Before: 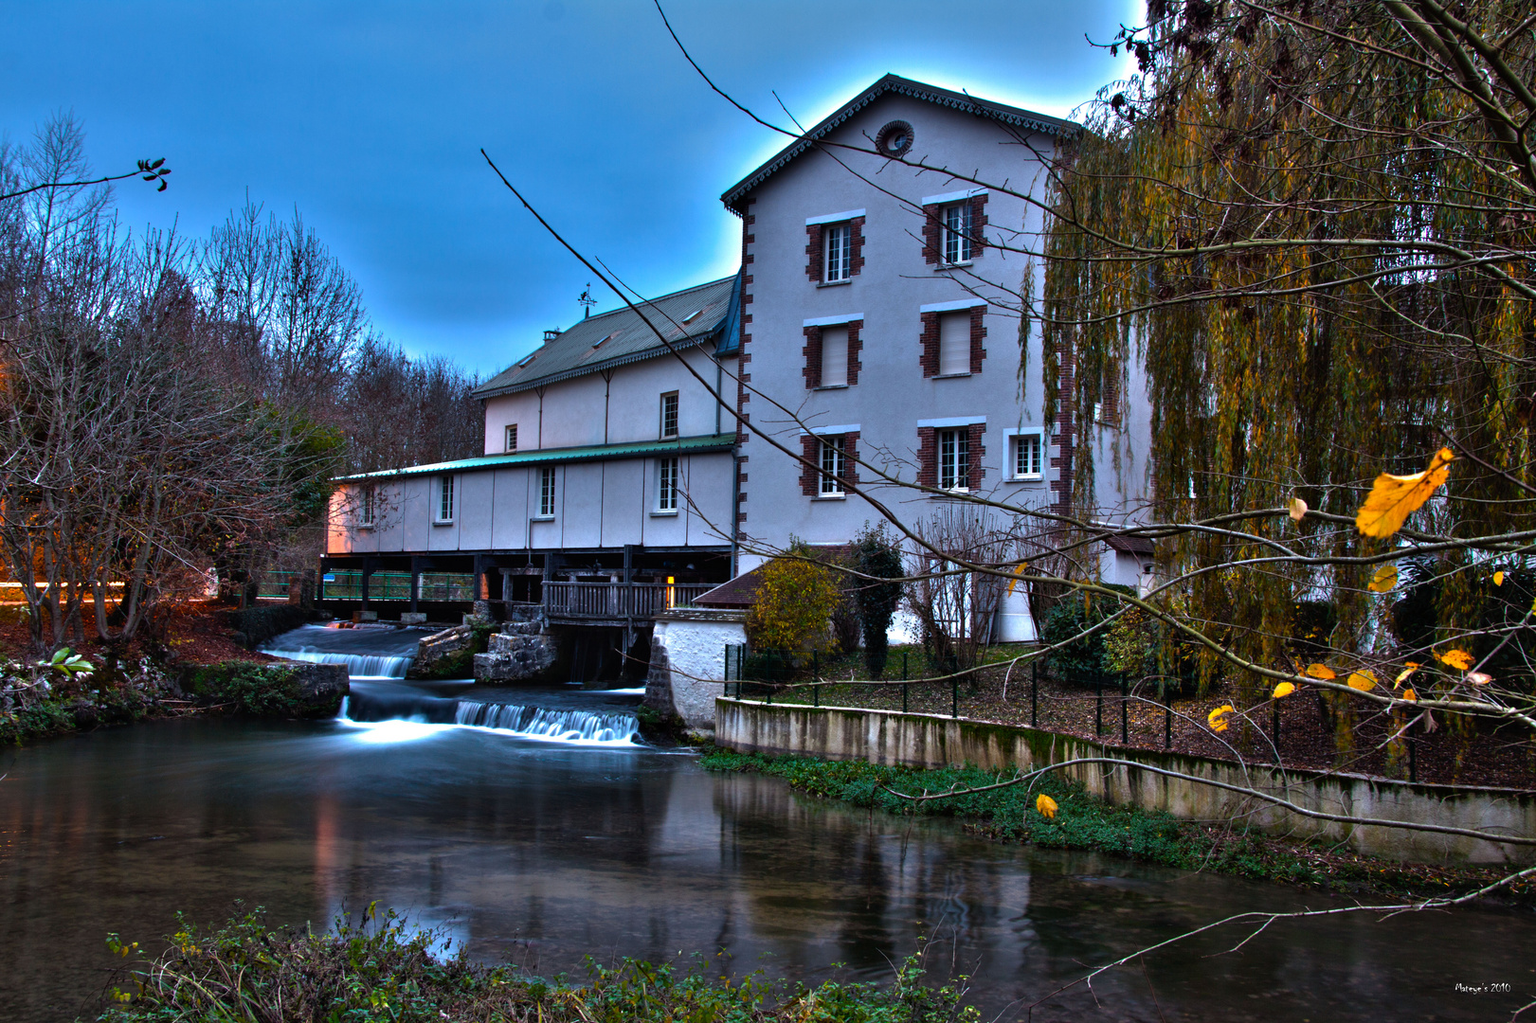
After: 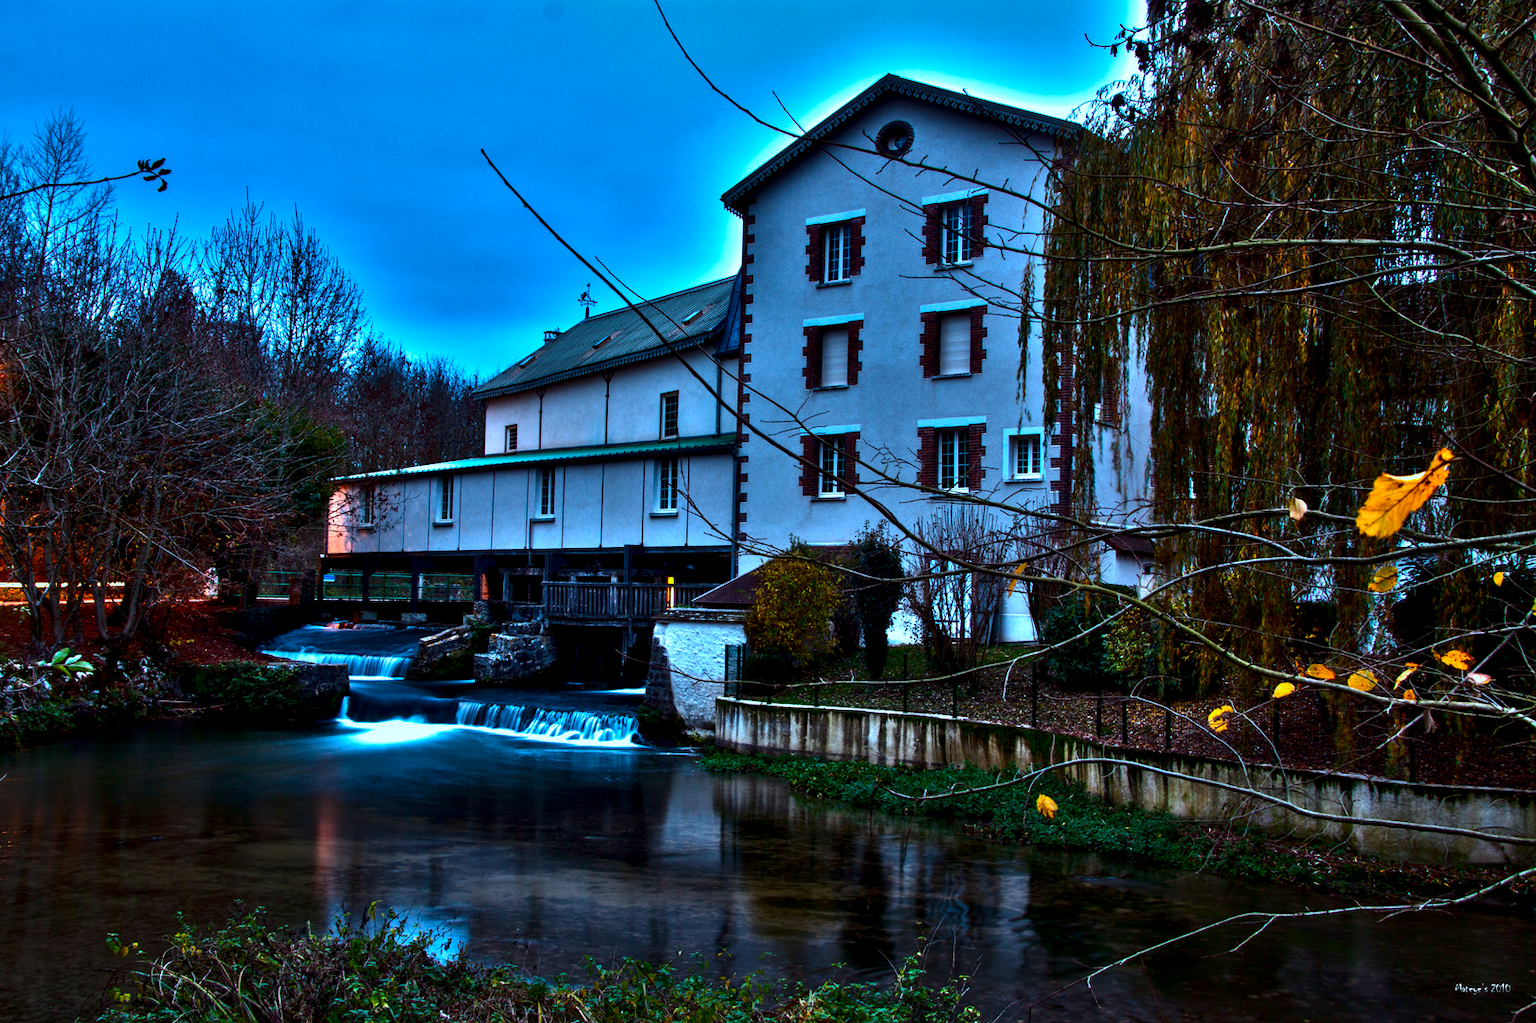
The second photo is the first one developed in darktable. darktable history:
color correction: highlights a* -11.71, highlights b* -15.58
local contrast: highlights 83%, shadows 81%
contrast brightness saturation: contrast 0.19, brightness -0.11, saturation 0.21
